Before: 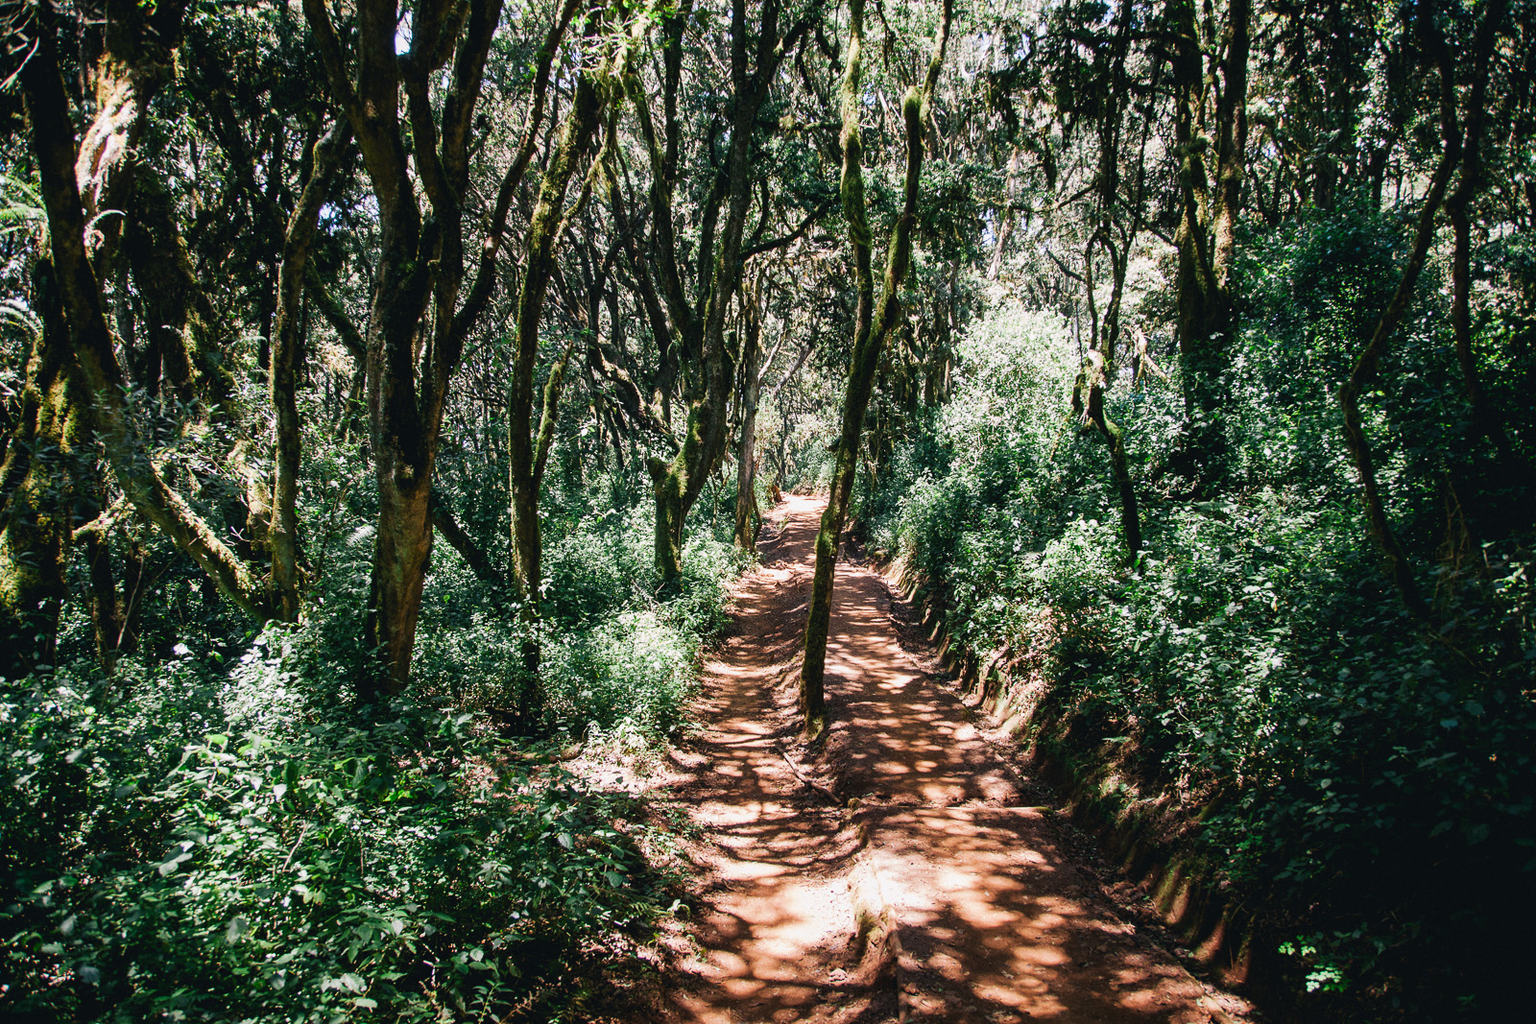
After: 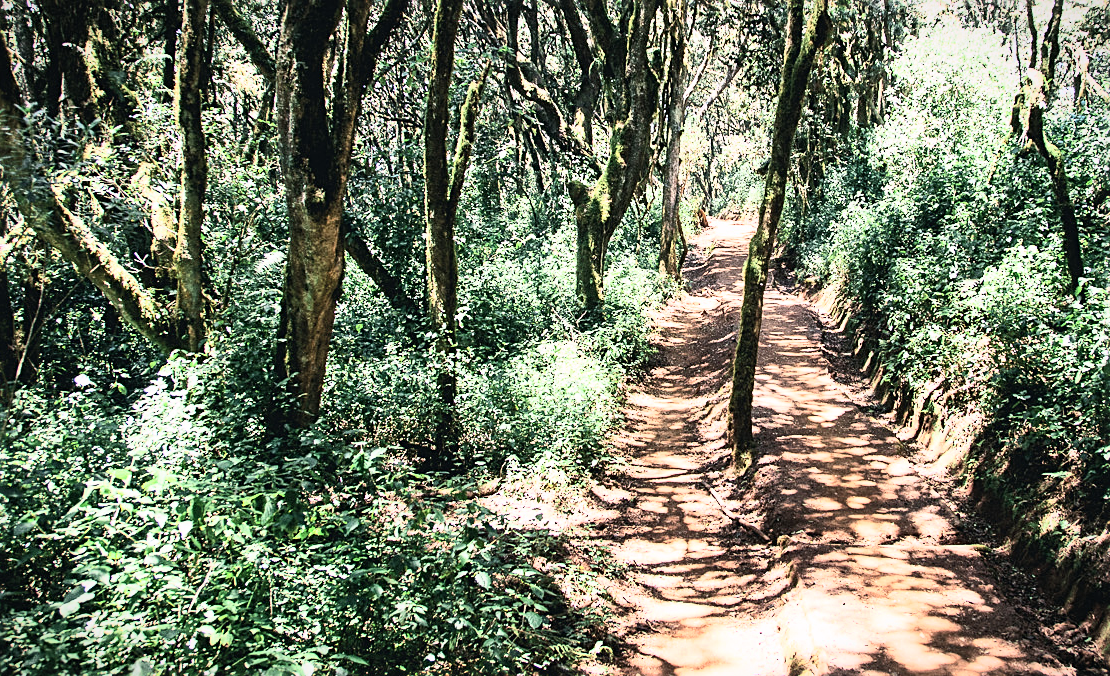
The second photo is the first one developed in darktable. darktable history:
tone curve: curves: ch0 [(0, 0) (0.003, 0.003) (0.011, 0.011) (0.025, 0.026) (0.044, 0.045) (0.069, 0.087) (0.1, 0.141) (0.136, 0.202) (0.177, 0.271) (0.224, 0.357) (0.277, 0.461) (0.335, 0.583) (0.399, 0.685) (0.468, 0.782) (0.543, 0.867) (0.623, 0.927) (0.709, 0.96) (0.801, 0.975) (0.898, 0.987) (1, 1)], color space Lab, independent channels, preserve colors none
crop: left 6.643%, top 27.746%, right 23.974%, bottom 8.861%
sharpen: radius 2.115, amount 0.378, threshold 0.096
vignetting: fall-off start 100.33%, fall-off radius 64.99%, brightness -0.399, saturation -0.31, automatic ratio true
